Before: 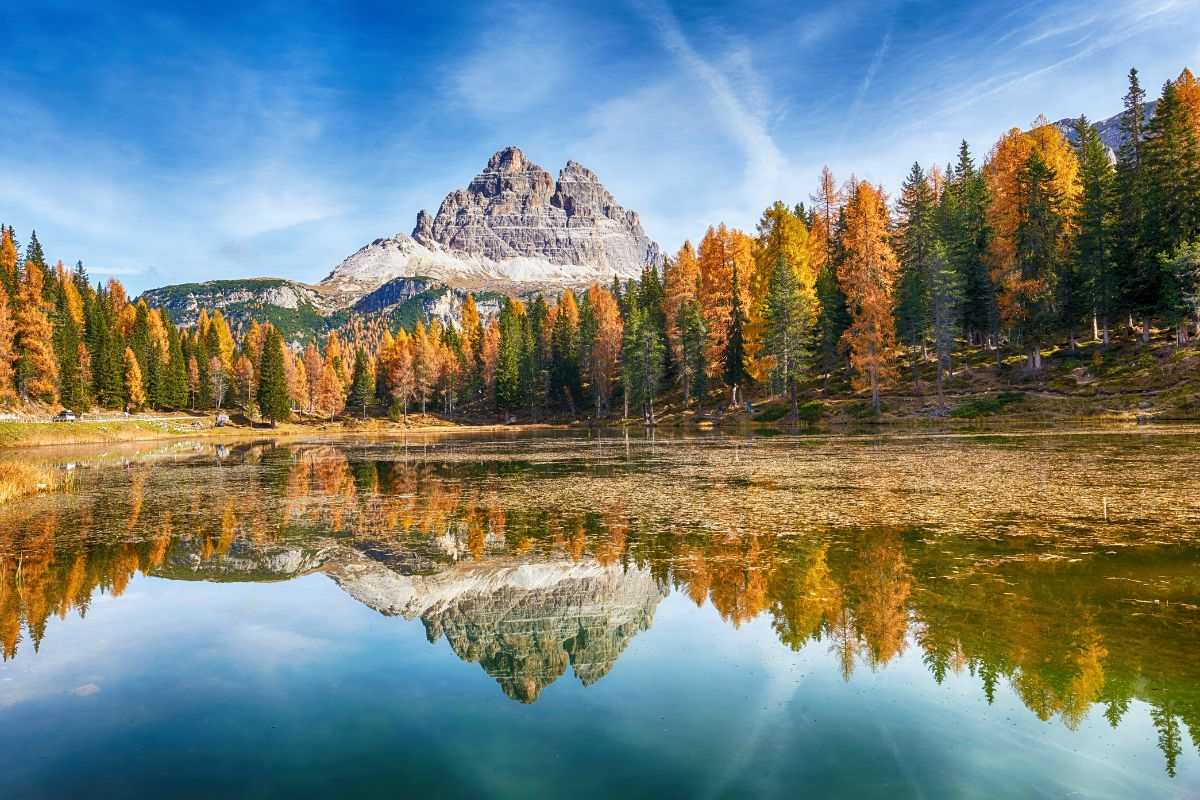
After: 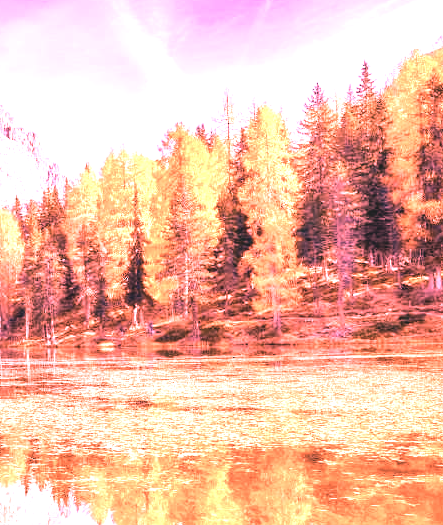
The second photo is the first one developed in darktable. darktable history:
contrast brightness saturation: contrast -0.26, saturation -0.43
white balance: red 4.26, blue 1.802
exposure: compensate highlight preservation false
crop and rotate: left 49.936%, top 10.094%, right 13.136%, bottom 24.256%
tone equalizer: -8 EV -0.417 EV, -7 EV -0.389 EV, -6 EV -0.333 EV, -5 EV -0.222 EV, -3 EV 0.222 EV, -2 EV 0.333 EV, -1 EV 0.389 EV, +0 EV 0.417 EV, edges refinement/feathering 500, mask exposure compensation -1.57 EV, preserve details no
local contrast: highlights 100%, shadows 100%, detail 131%, midtone range 0.2
